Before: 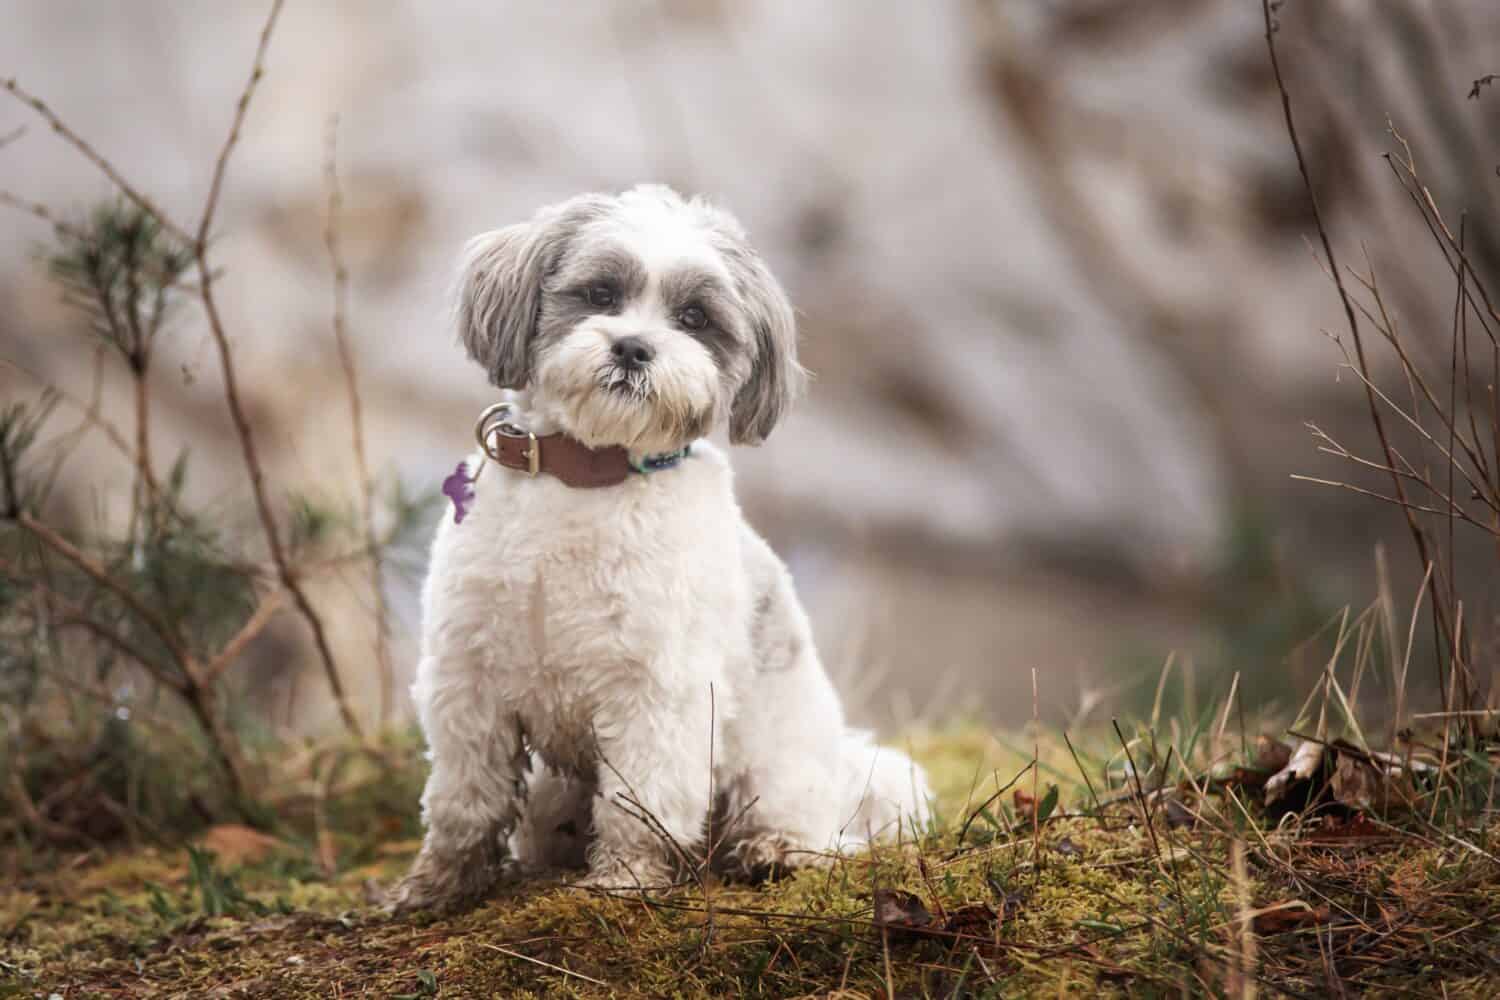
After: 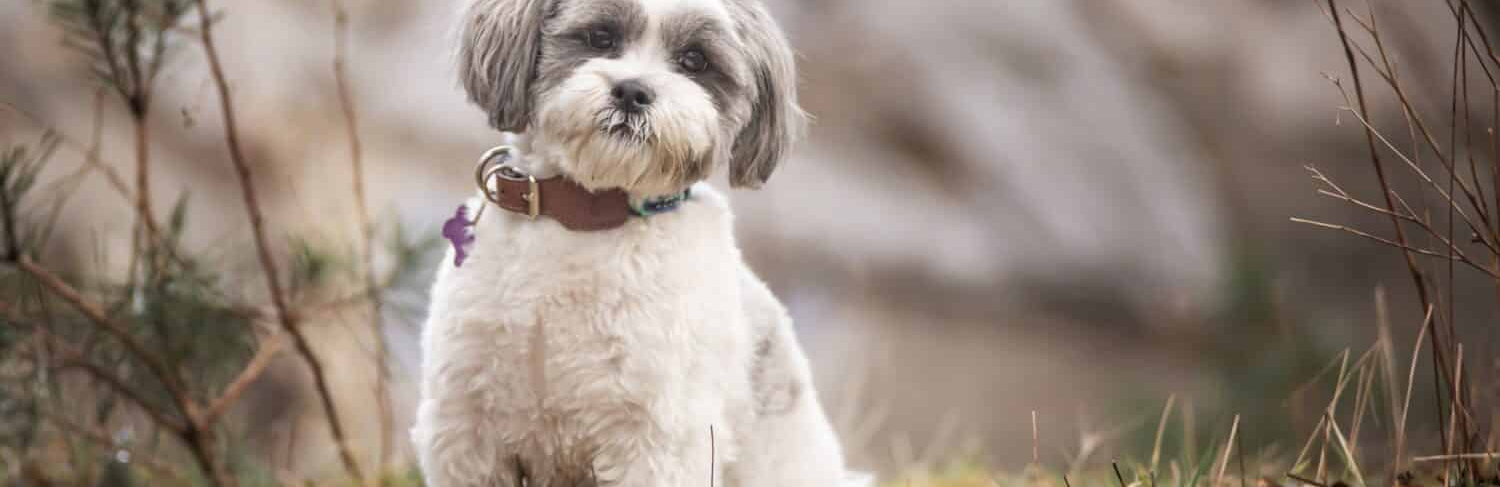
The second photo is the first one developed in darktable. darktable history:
crop and rotate: top 25.733%, bottom 25.475%
